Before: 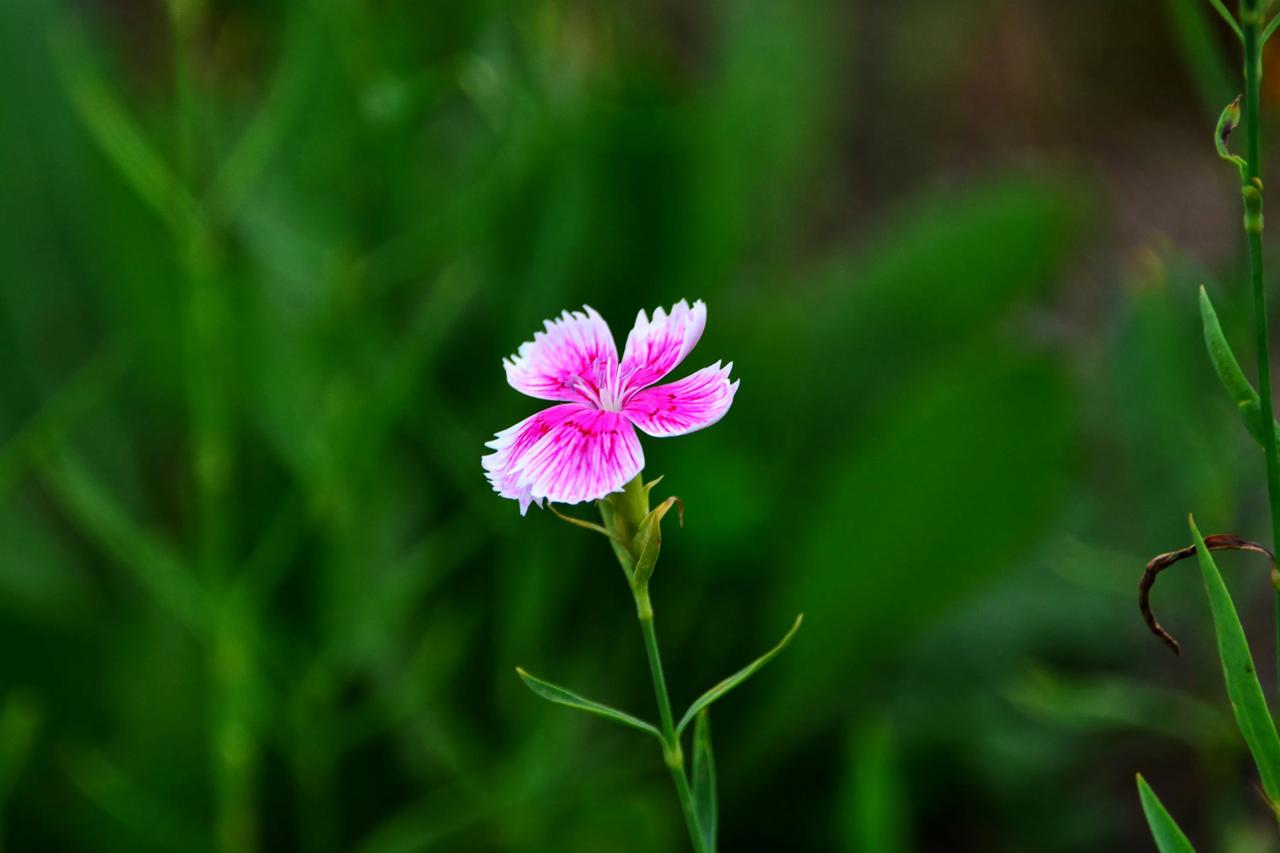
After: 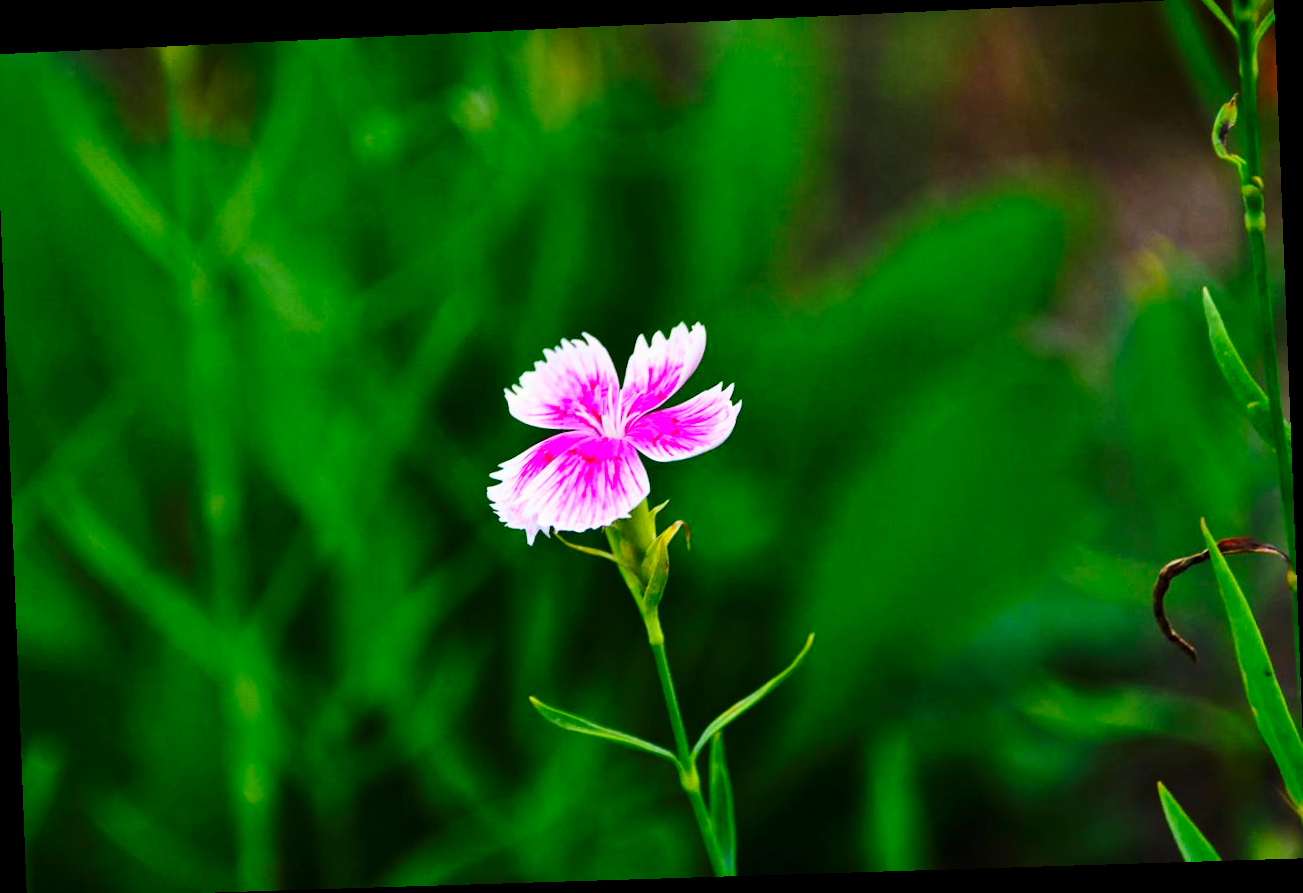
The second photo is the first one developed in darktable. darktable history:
crop: left 0.434%, top 0.485%, right 0.244%, bottom 0.386%
white balance: red 0.98, blue 1.034
color correction: highlights b* 3
color balance rgb: perceptual saturation grading › global saturation 10%, global vibrance 10%
rotate and perspective: rotation -2.22°, lens shift (horizontal) -0.022, automatic cropping off
base curve: curves: ch0 [(0, 0) (0.028, 0.03) (0.121, 0.232) (0.46, 0.748) (0.859, 0.968) (1, 1)], preserve colors none
